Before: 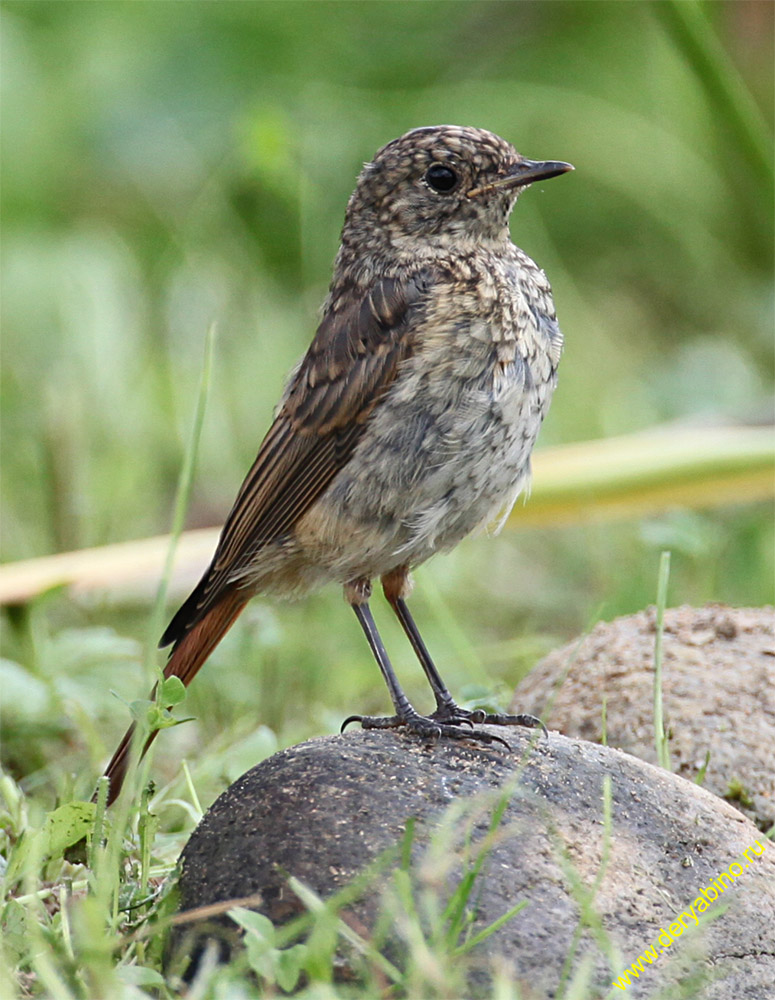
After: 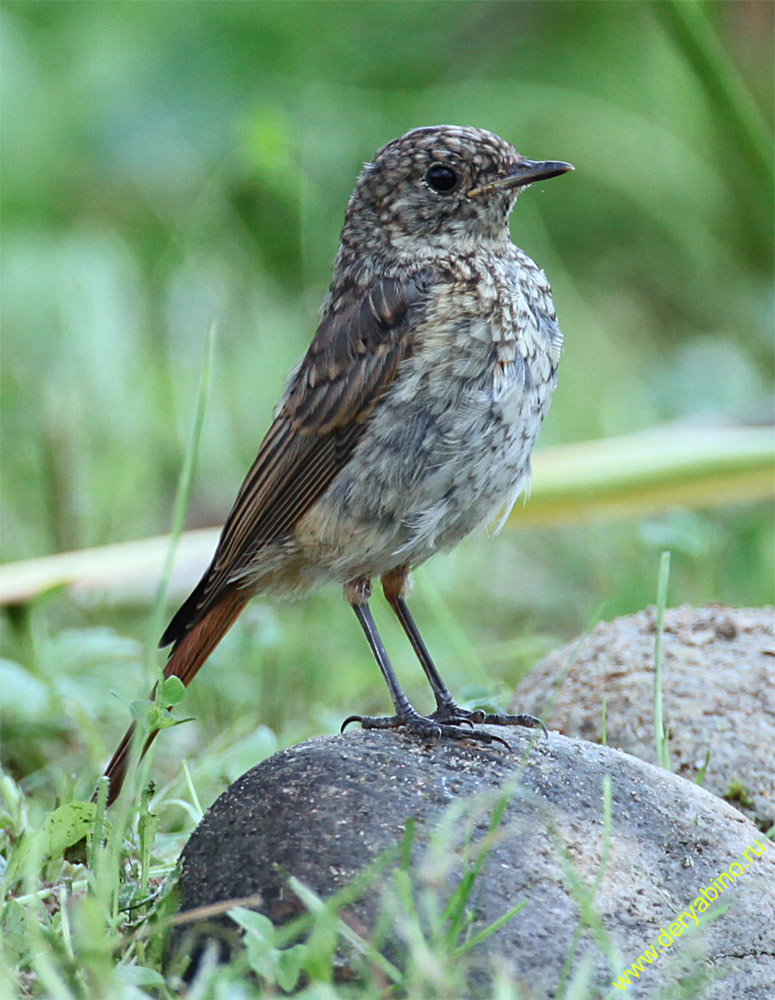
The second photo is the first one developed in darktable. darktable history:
color calibration: illuminant F (fluorescent), F source F9 (Cool White Deluxe 4150 K) – high CRI, x 0.374, y 0.373, temperature 4153.01 K
